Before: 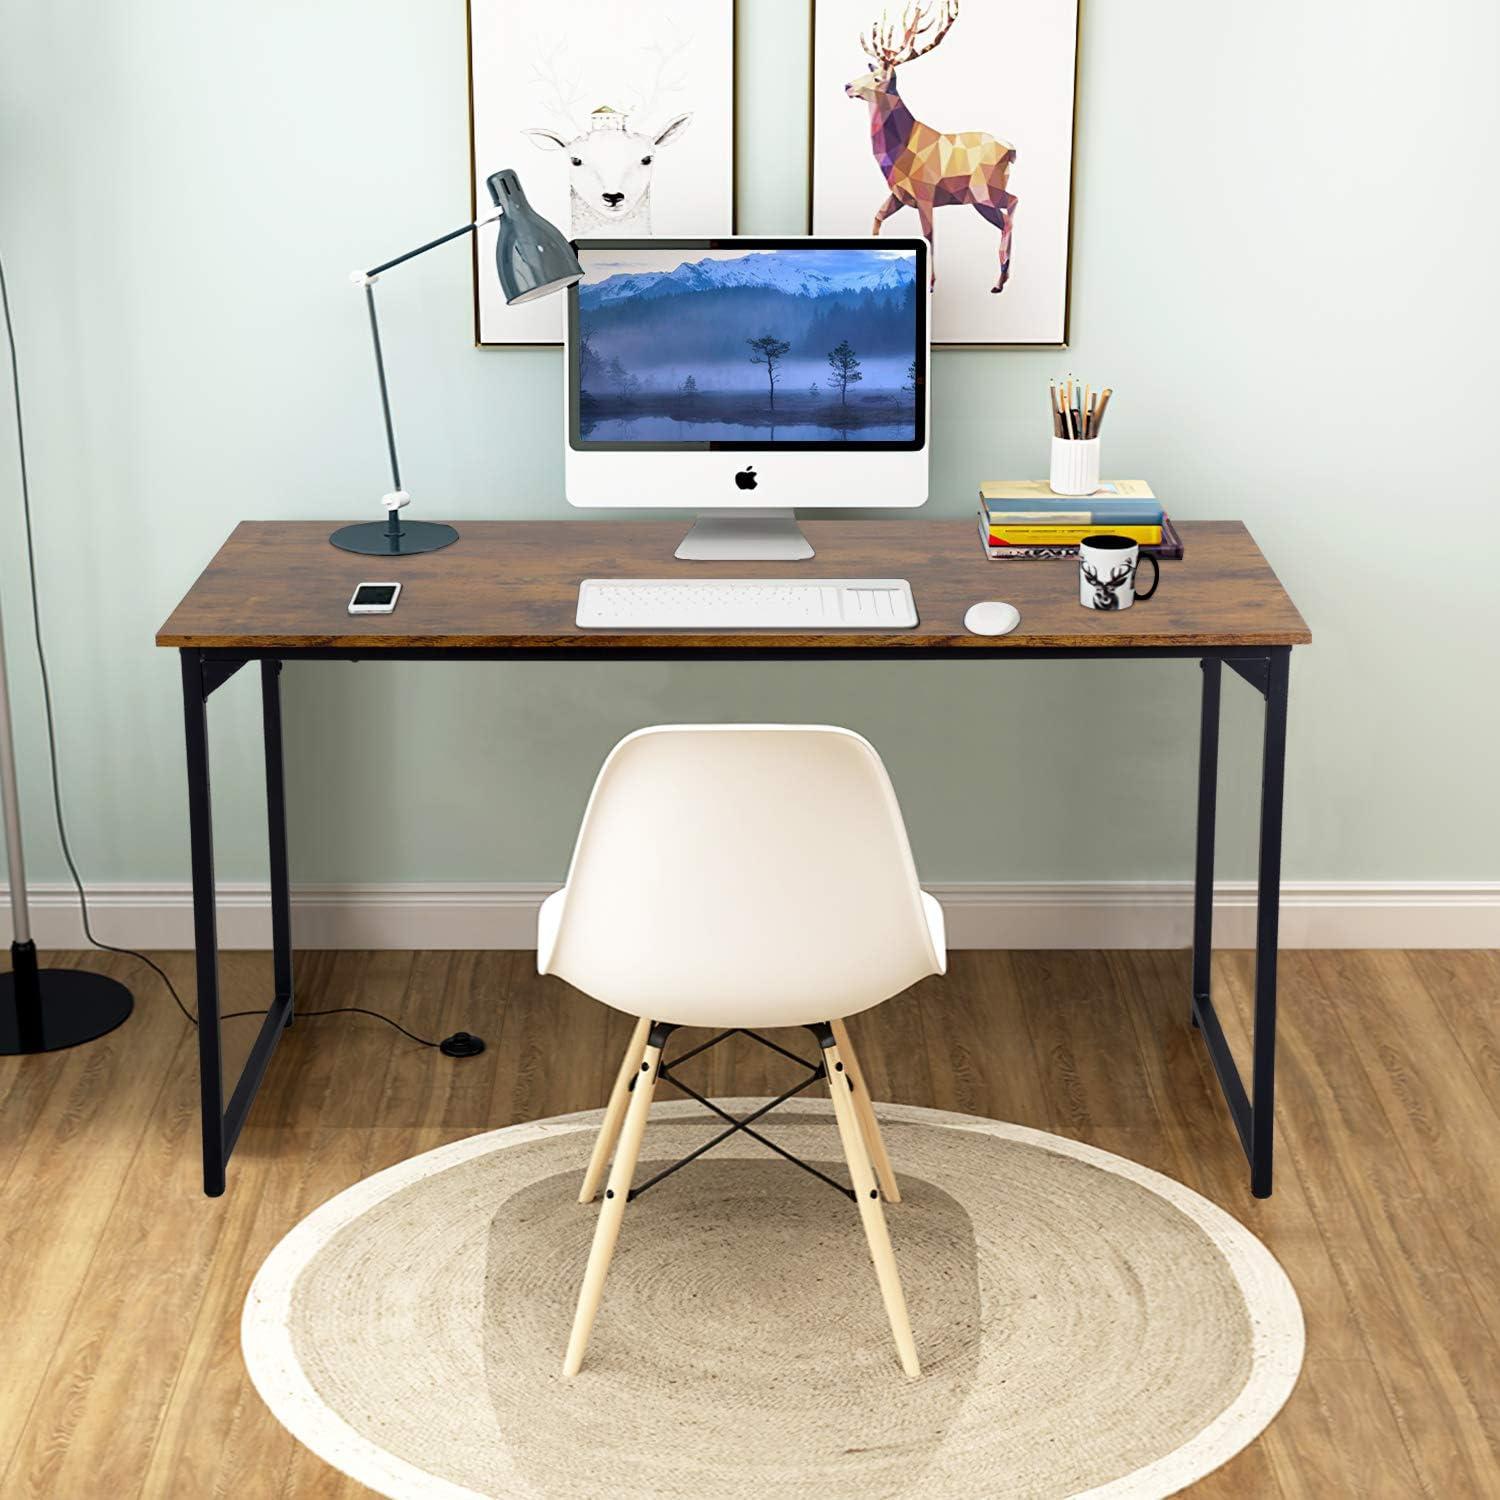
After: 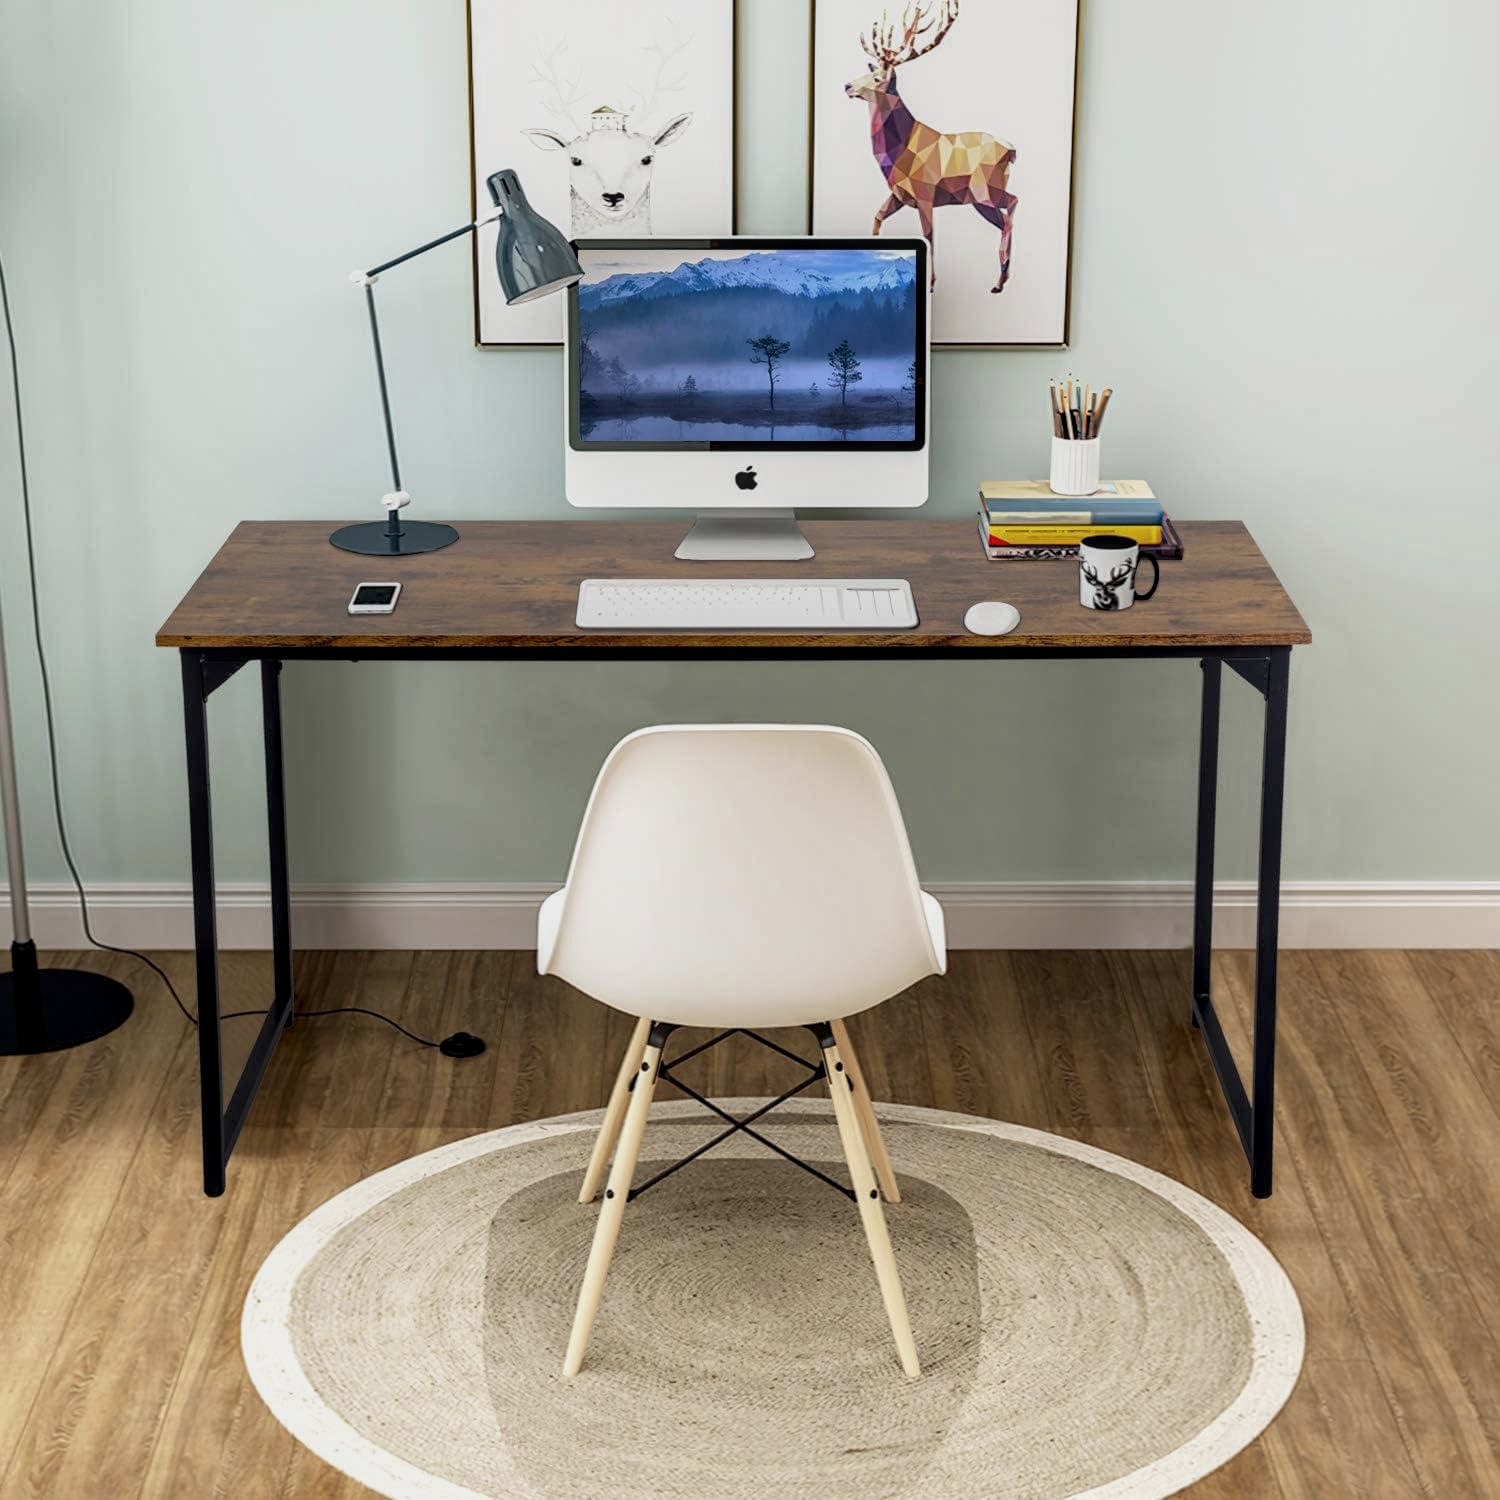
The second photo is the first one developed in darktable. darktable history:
contrast brightness saturation: saturation -0.05
rotate and perspective: automatic cropping off
local contrast: detail 130%
exposure: exposure -0.36 EV, compensate highlight preservation false
